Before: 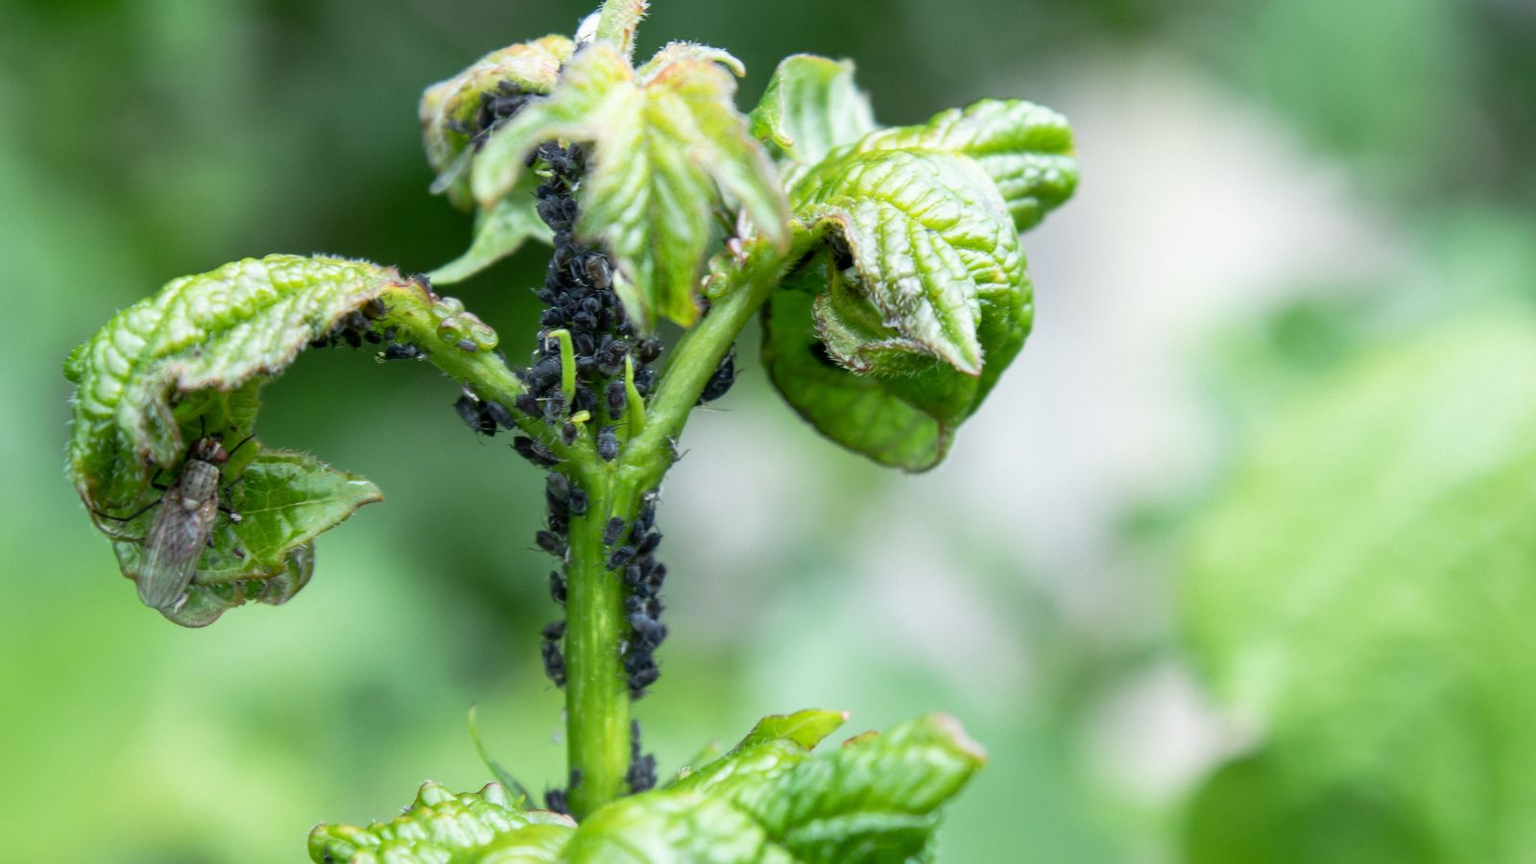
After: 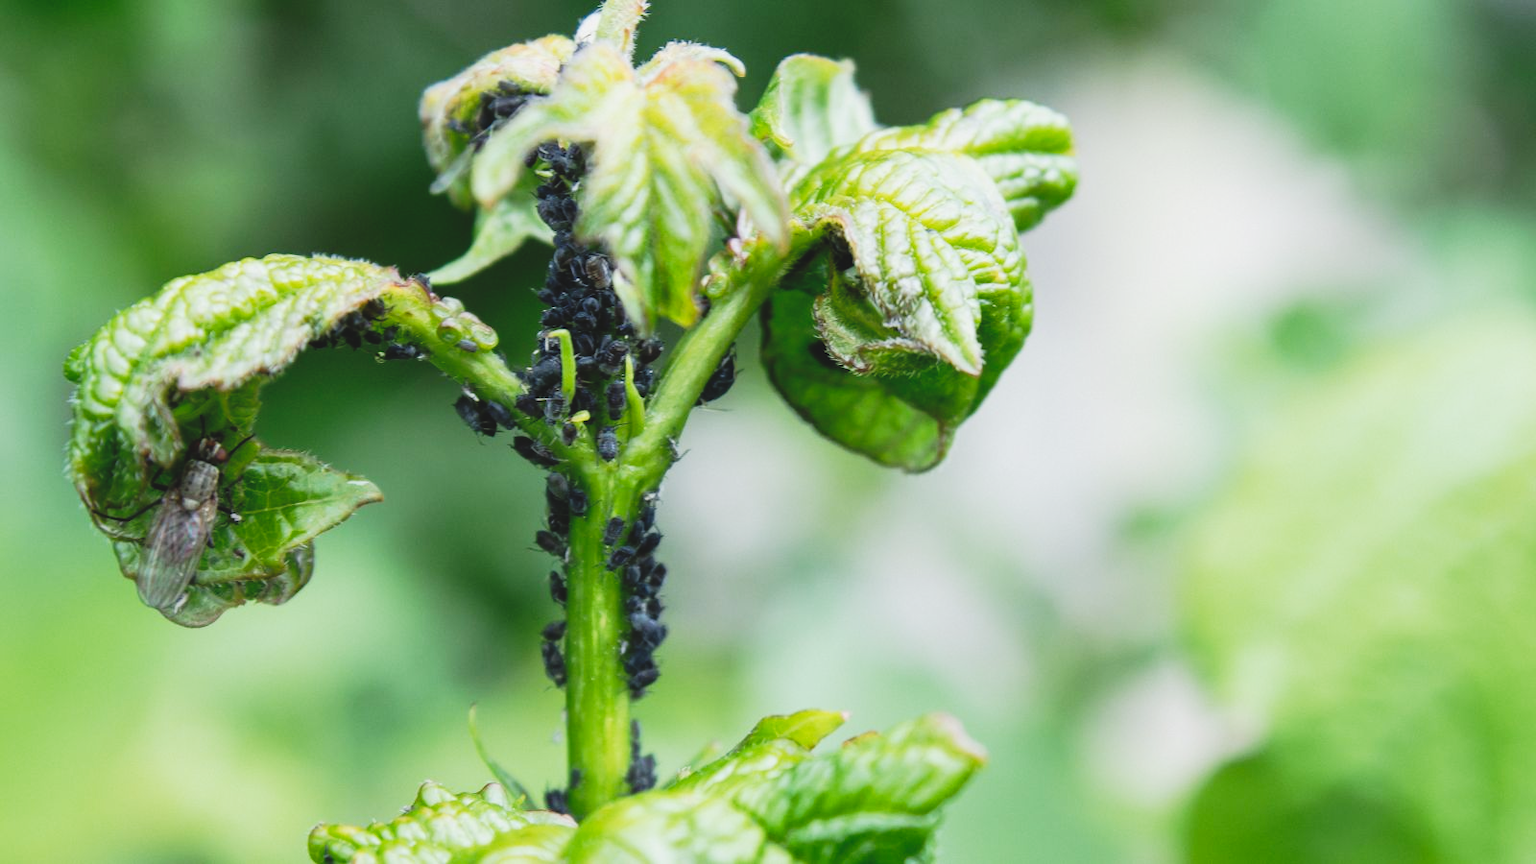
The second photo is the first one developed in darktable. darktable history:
tone curve: curves: ch0 [(0, 0.087) (0.175, 0.178) (0.466, 0.498) (0.715, 0.764) (1, 0.961)]; ch1 [(0, 0) (0.437, 0.398) (0.476, 0.466) (0.505, 0.505) (0.534, 0.544) (0.612, 0.605) (0.641, 0.643) (1, 1)]; ch2 [(0, 0) (0.359, 0.379) (0.427, 0.453) (0.489, 0.495) (0.531, 0.534) (0.579, 0.579) (1, 1)], preserve colors none
